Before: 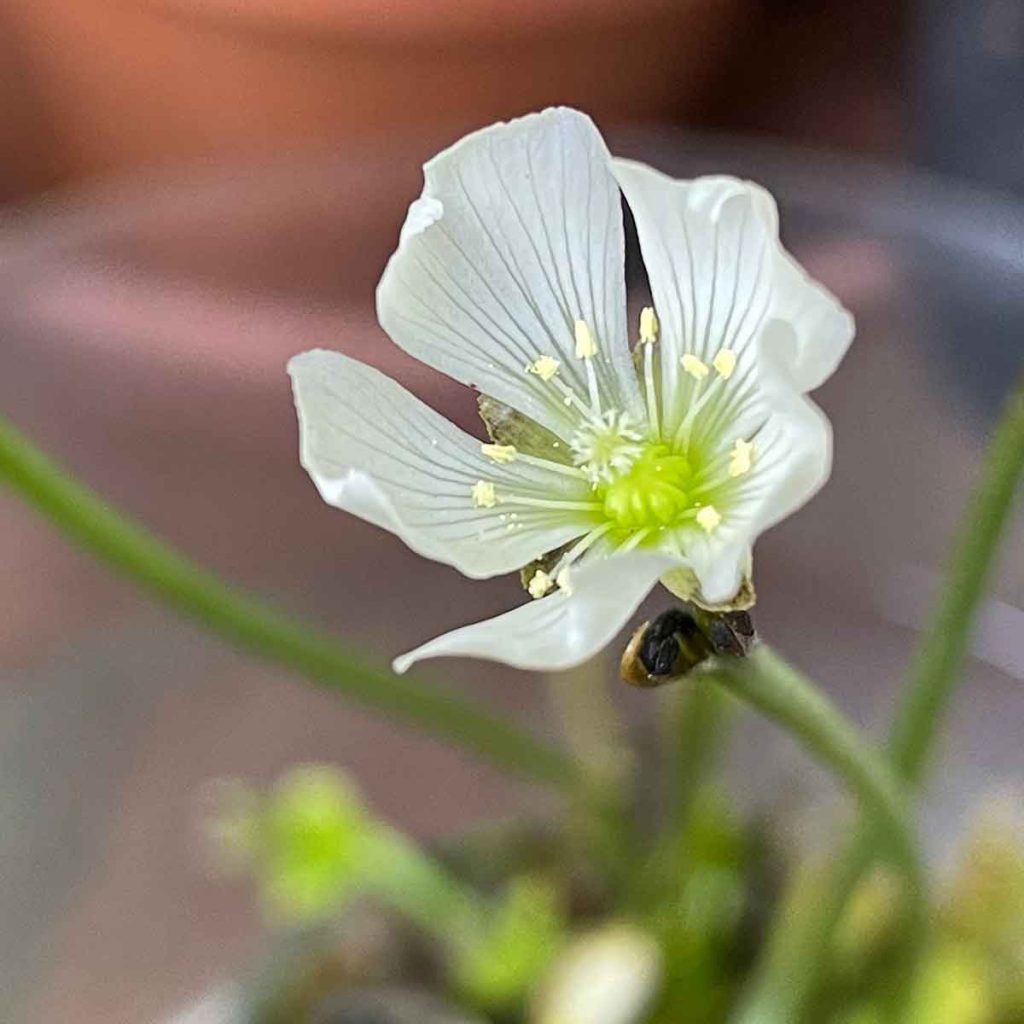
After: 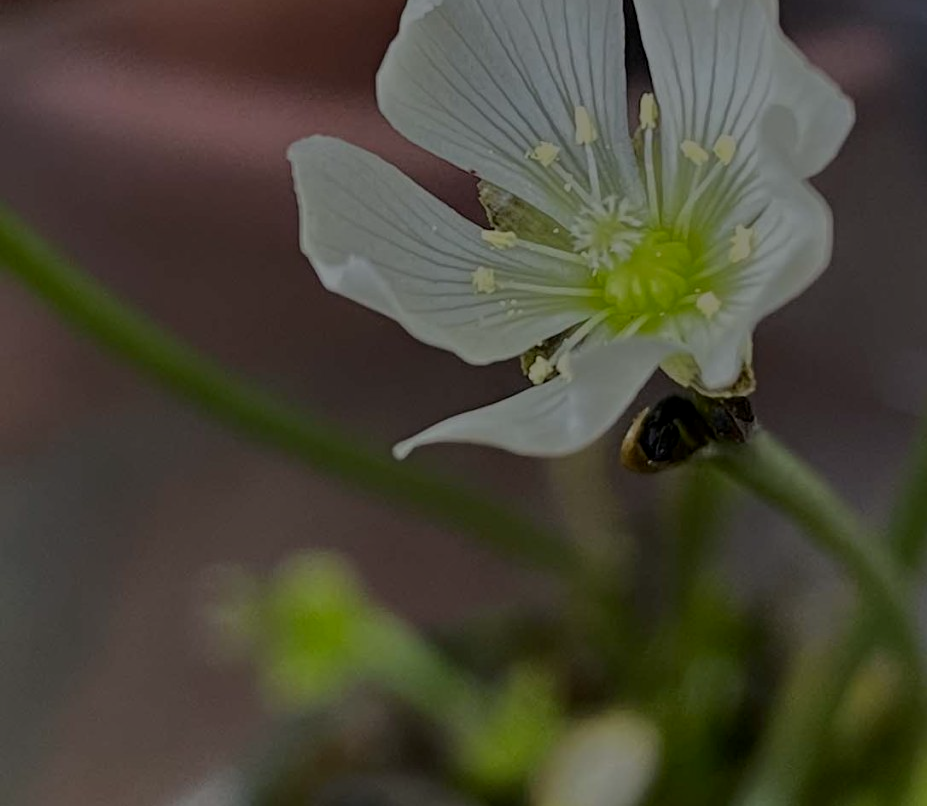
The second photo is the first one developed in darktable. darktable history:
exposure: black level correction 0.01, exposure 0.014 EV, compensate highlight preservation false
crop: top 20.916%, right 9.437%, bottom 0.316%
tone equalizer: -8 EV -2 EV, -7 EV -2 EV, -6 EV -2 EV, -5 EV -2 EV, -4 EV -2 EV, -3 EV -2 EV, -2 EV -2 EV, -1 EV -1.63 EV, +0 EV -2 EV
